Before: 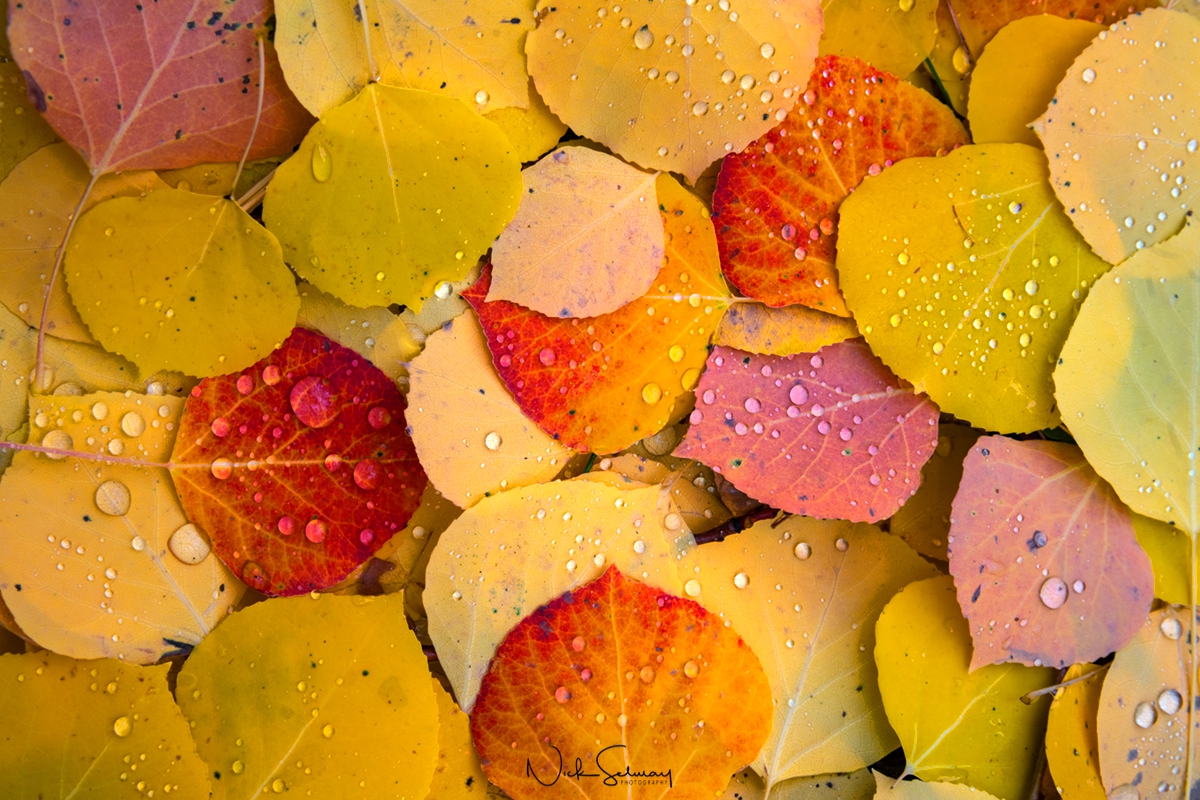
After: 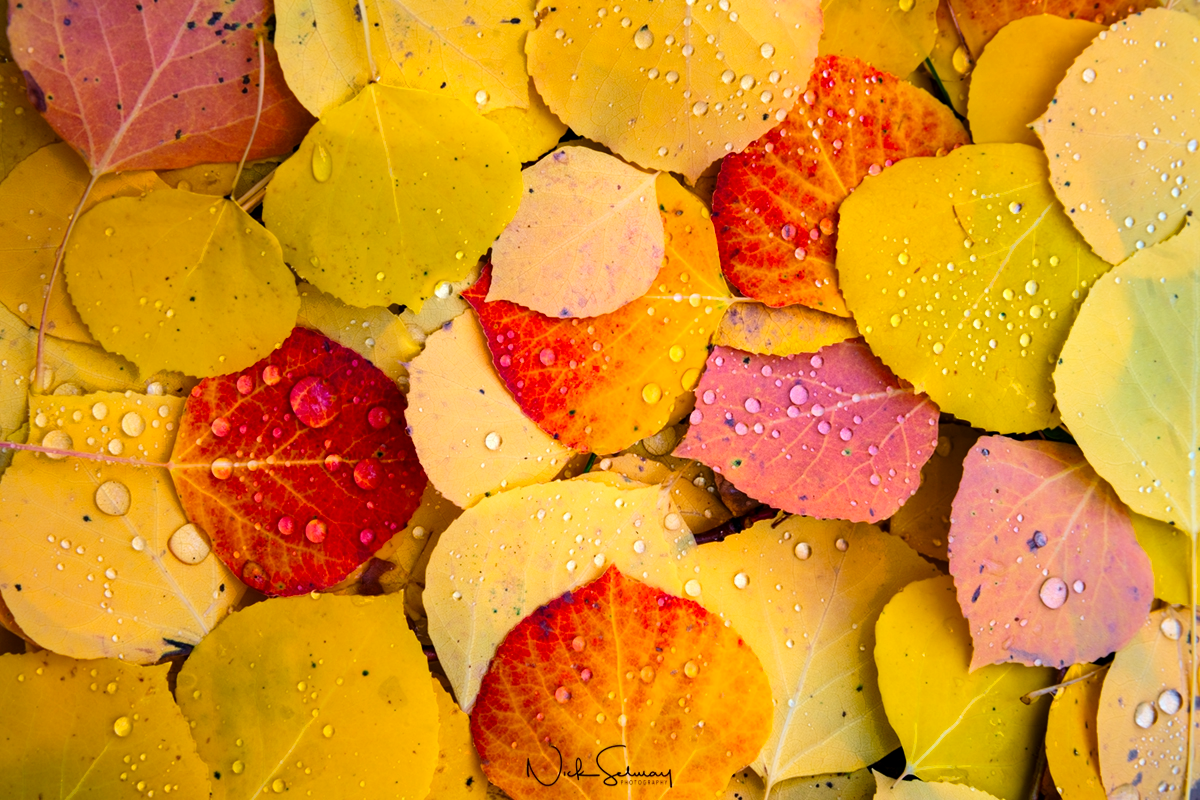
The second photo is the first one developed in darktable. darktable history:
velvia: on, module defaults
tone curve: curves: ch0 [(0.021, 0) (0.104, 0.052) (0.496, 0.526) (0.737, 0.783) (1, 1)], preserve colors none
